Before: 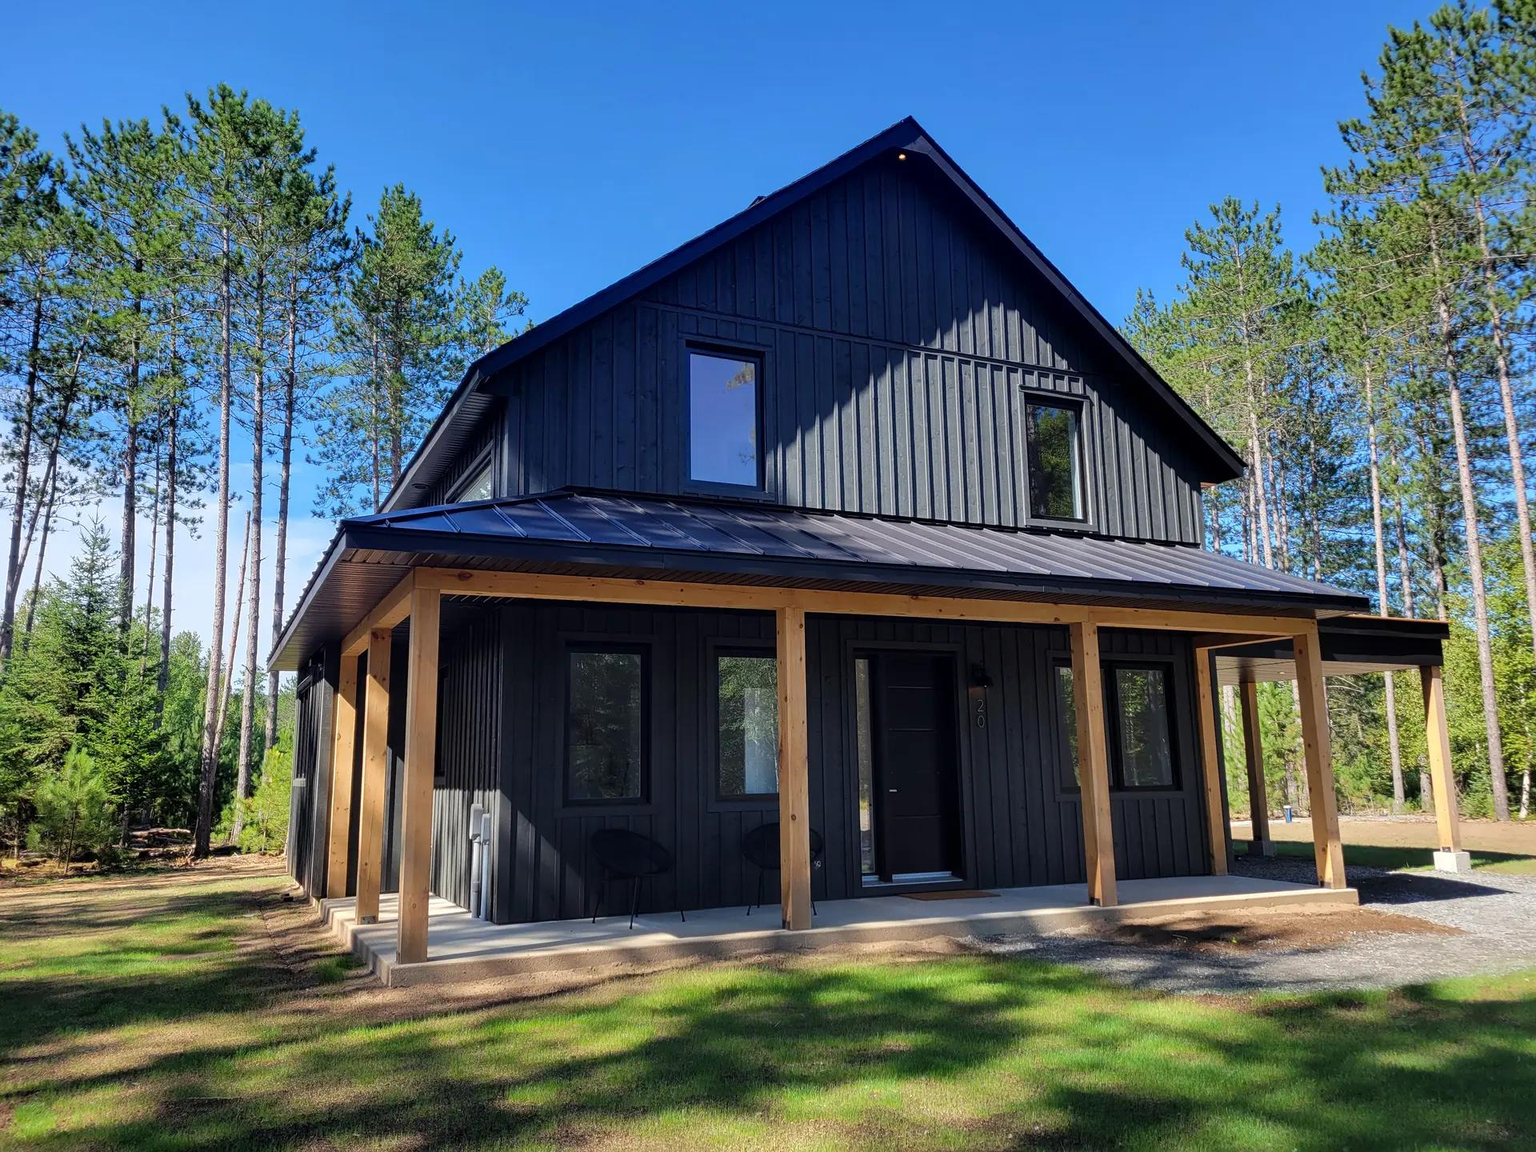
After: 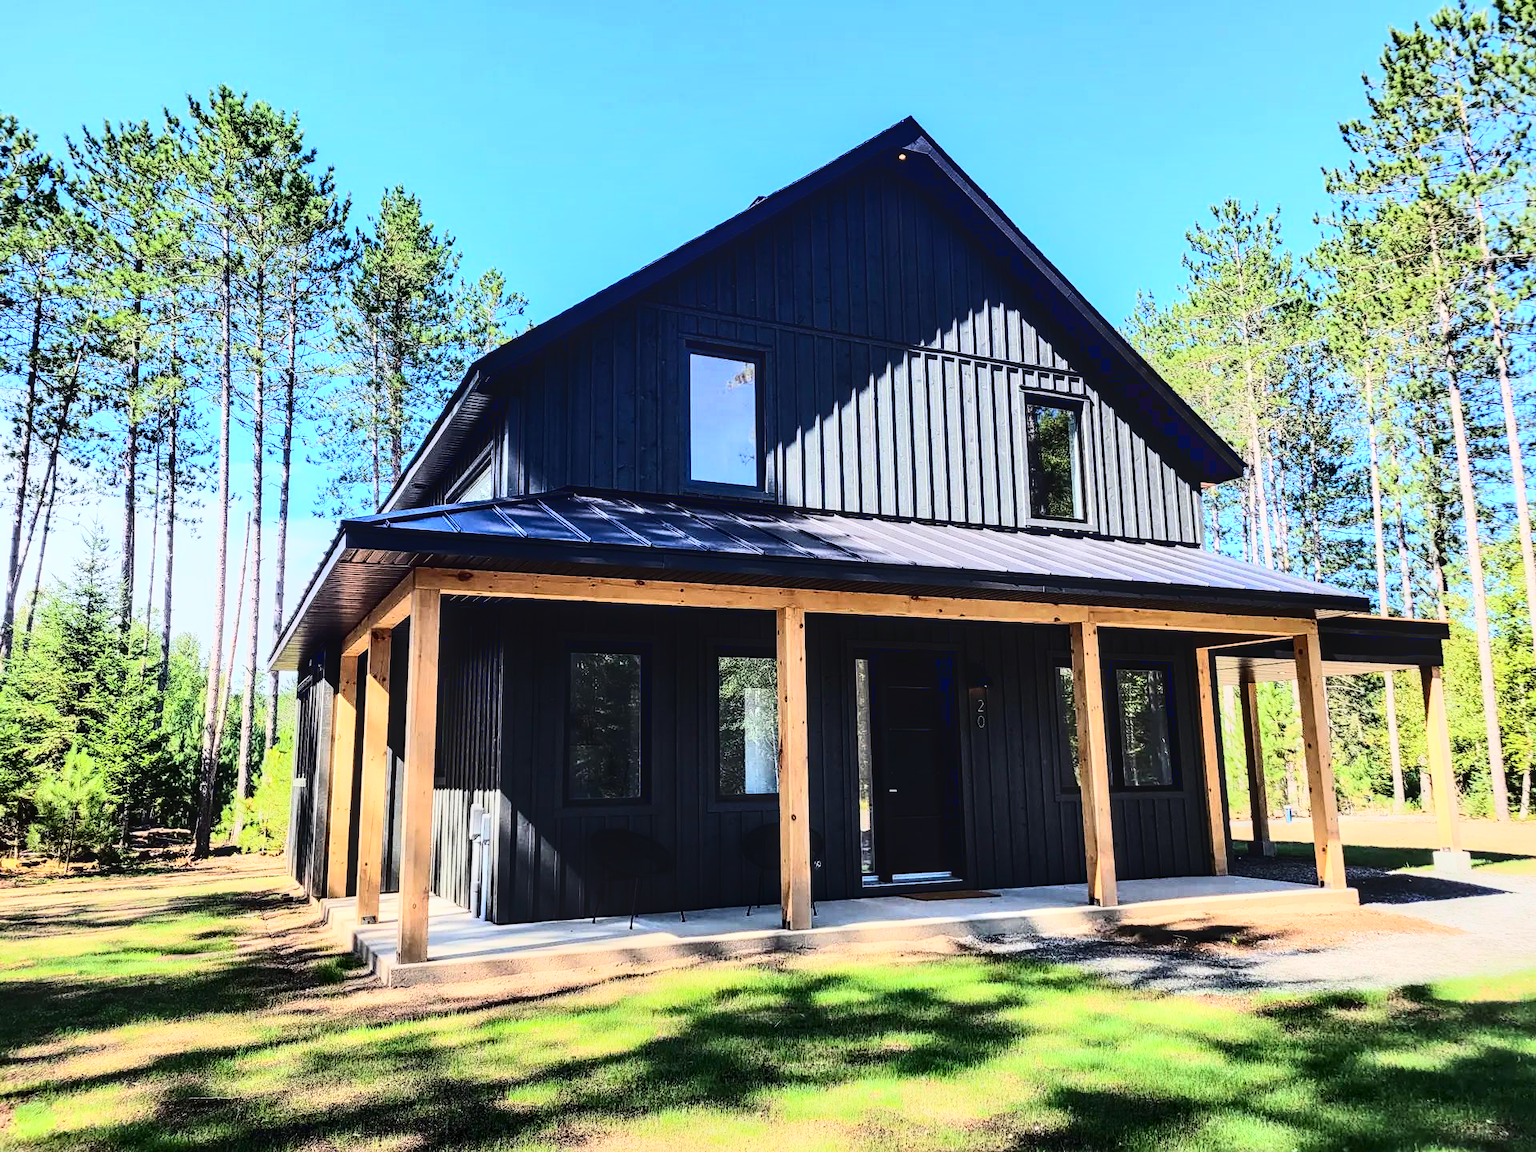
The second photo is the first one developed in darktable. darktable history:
local contrast: on, module defaults
base curve: curves: ch0 [(0, 0.003) (0.001, 0.002) (0.006, 0.004) (0.02, 0.022) (0.048, 0.086) (0.094, 0.234) (0.162, 0.431) (0.258, 0.629) (0.385, 0.8) (0.548, 0.918) (0.751, 0.988) (1, 1)]
contrast brightness saturation: contrast 0.292
